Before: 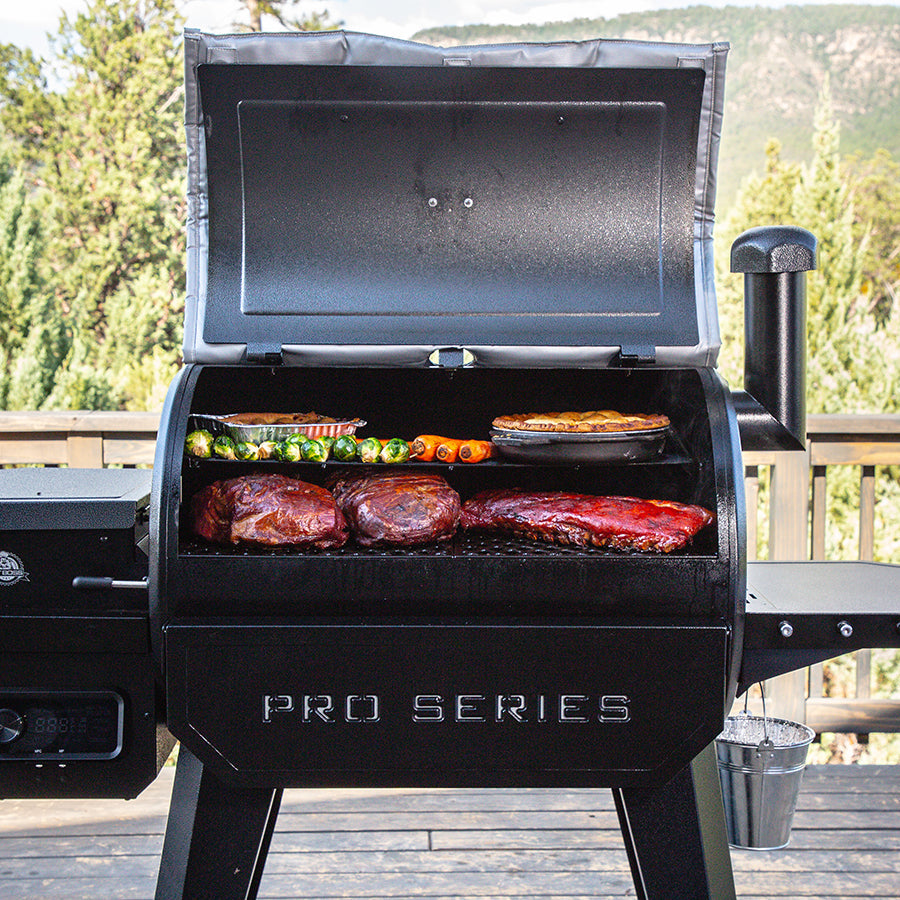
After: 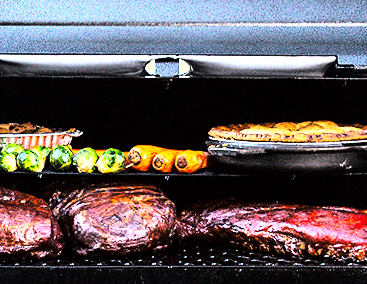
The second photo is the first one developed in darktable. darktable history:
tone curve: curves: ch0 [(0, 0) (0.003, 0.004) (0.011, 0.006) (0.025, 0.008) (0.044, 0.012) (0.069, 0.017) (0.1, 0.021) (0.136, 0.029) (0.177, 0.043) (0.224, 0.062) (0.277, 0.108) (0.335, 0.166) (0.399, 0.301) (0.468, 0.467) (0.543, 0.64) (0.623, 0.803) (0.709, 0.908) (0.801, 0.969) (0.898, 0.988) (1, 1)], color space Lab, linked channels, preserve colors none
local contrast: mode bilateral grid, contrast 21, coarseness 50, detail 171%, midtone range 0.2
crop: left 31.612%, top 32.283%, right 27.512%, bottom 36.082%
exposure: black level correction 0.001, exposure 0.499 EV, compensate highlight preservation false
